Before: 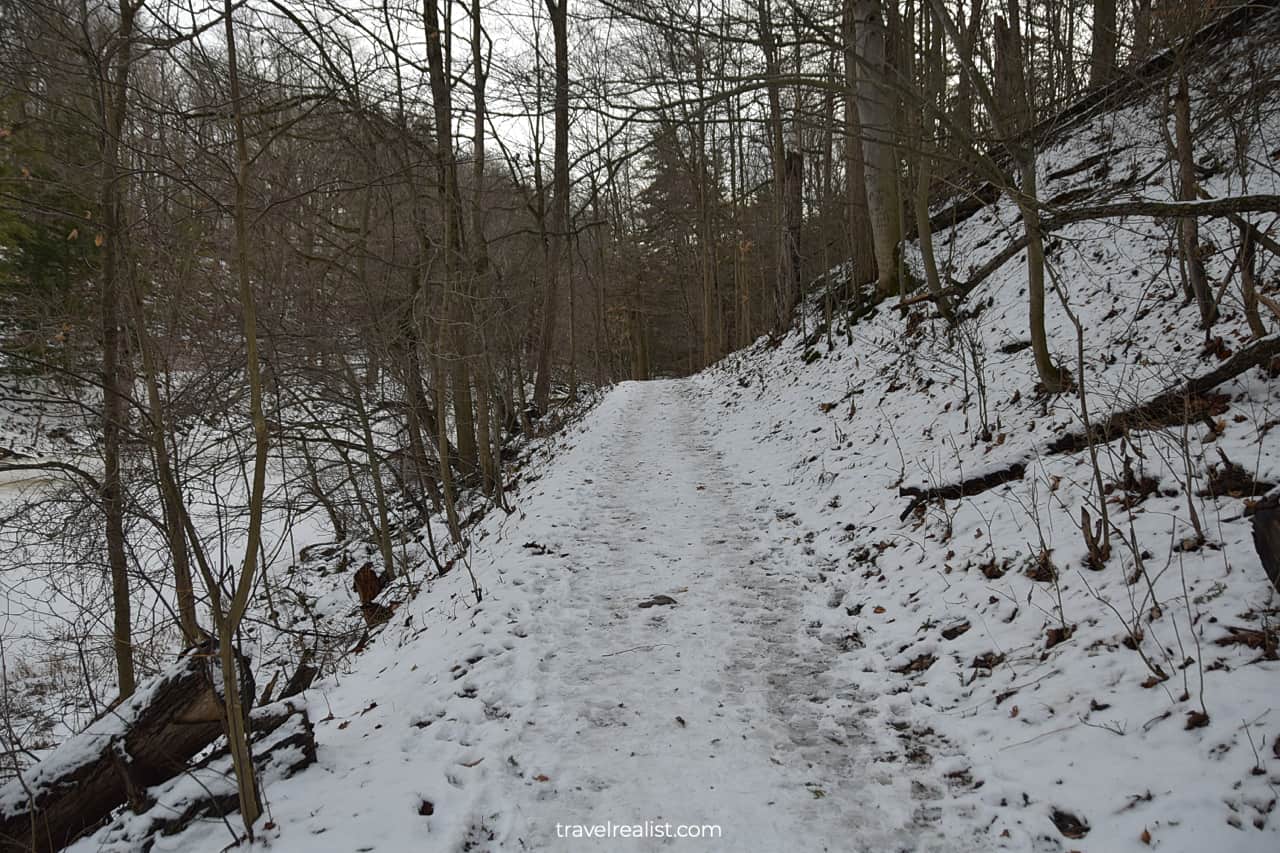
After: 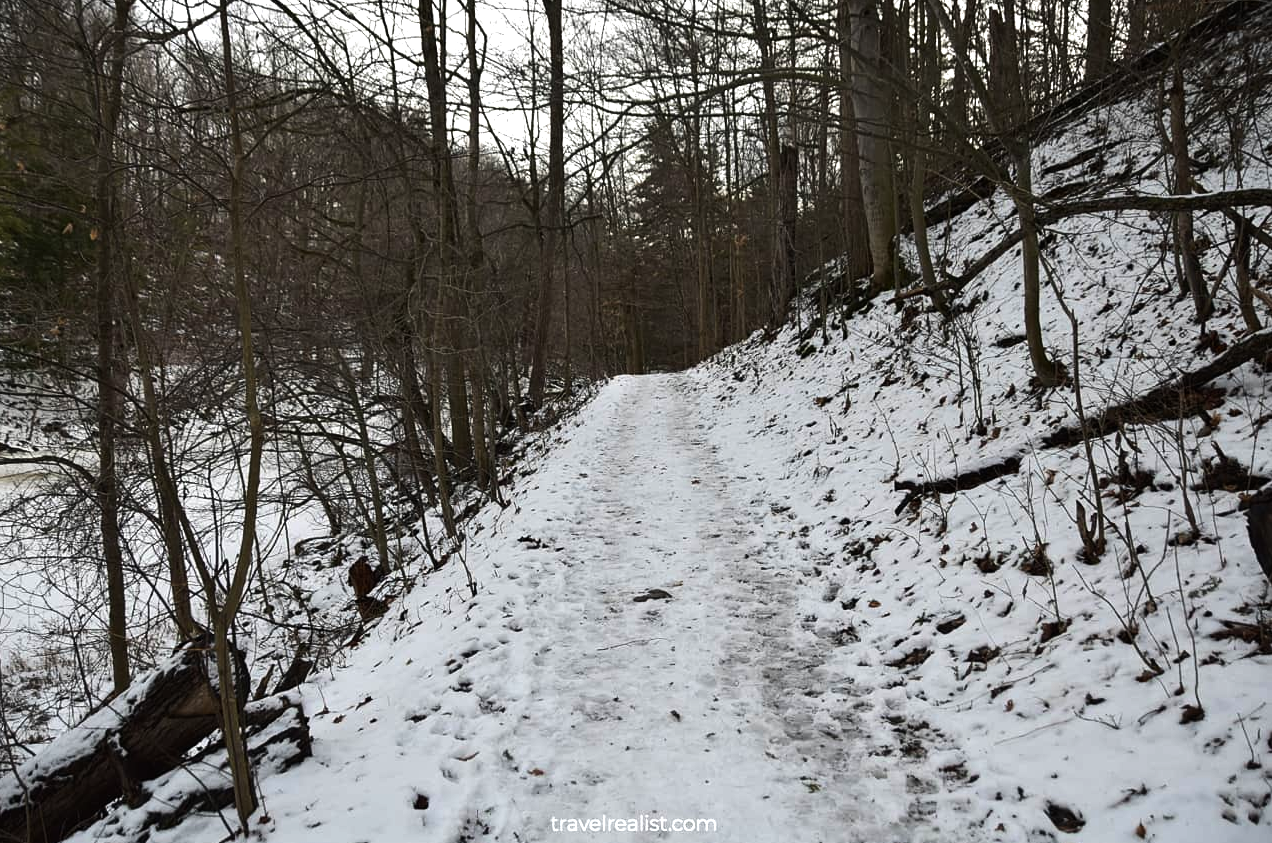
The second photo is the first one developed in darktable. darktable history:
crop: left 0.413%, top 0.735%, right 0.143%, bottom 0.37%
tone equalizer: -8 EV -0.762 EV, -7 EV -0.669 EV, -6 EV -0.612 EV, -5 EV -0.396 EV, -3 EV 0.384 EV, -2 EV 0.6 EV, -1 EV 0.675 EV, +0 EV 0.726 EV, edges refinement/feathering 500, mask exposure compensation -1.57 EV, preserve details no
